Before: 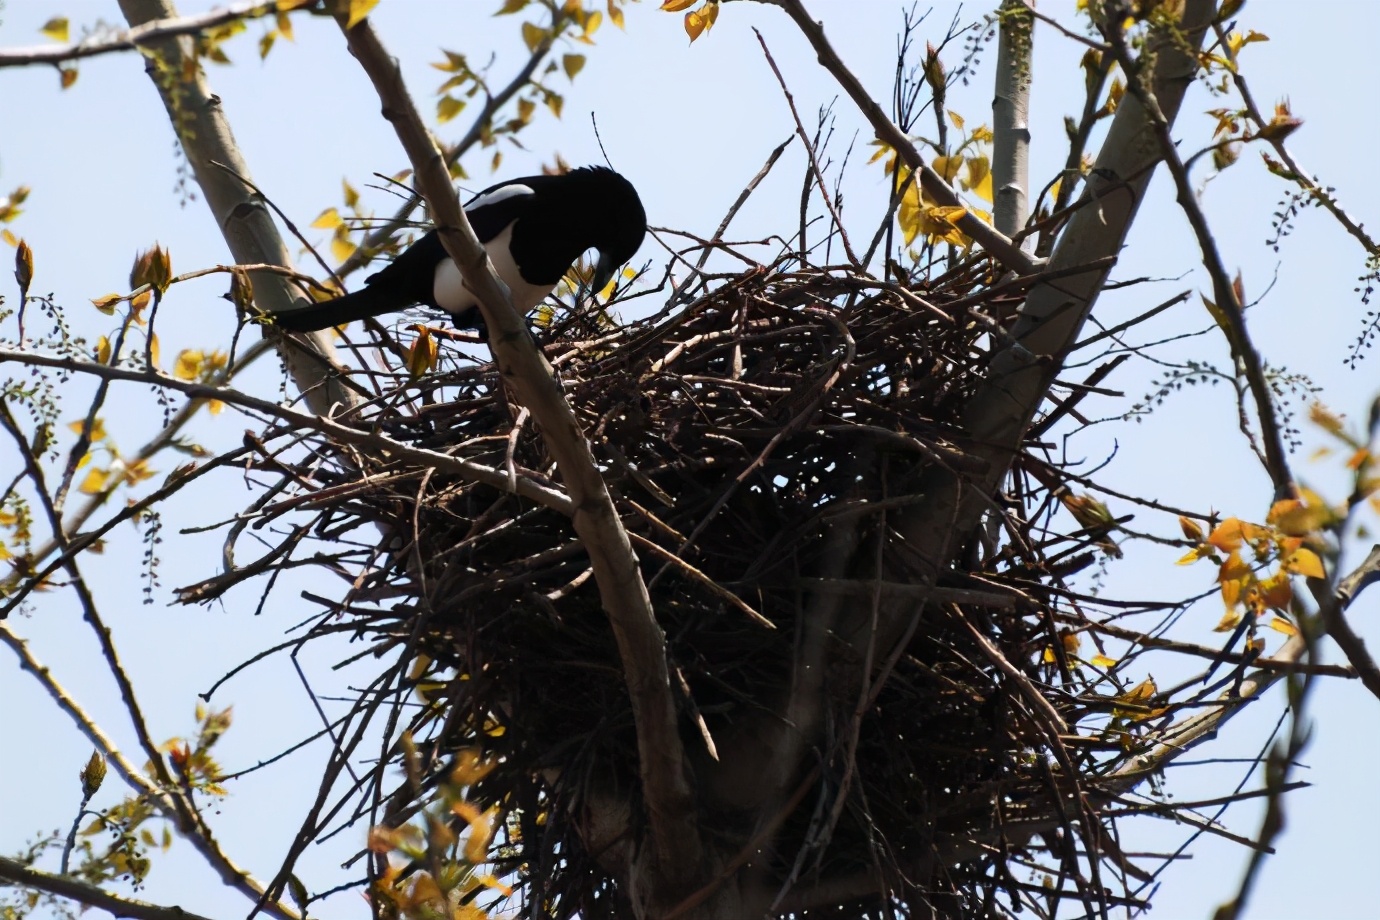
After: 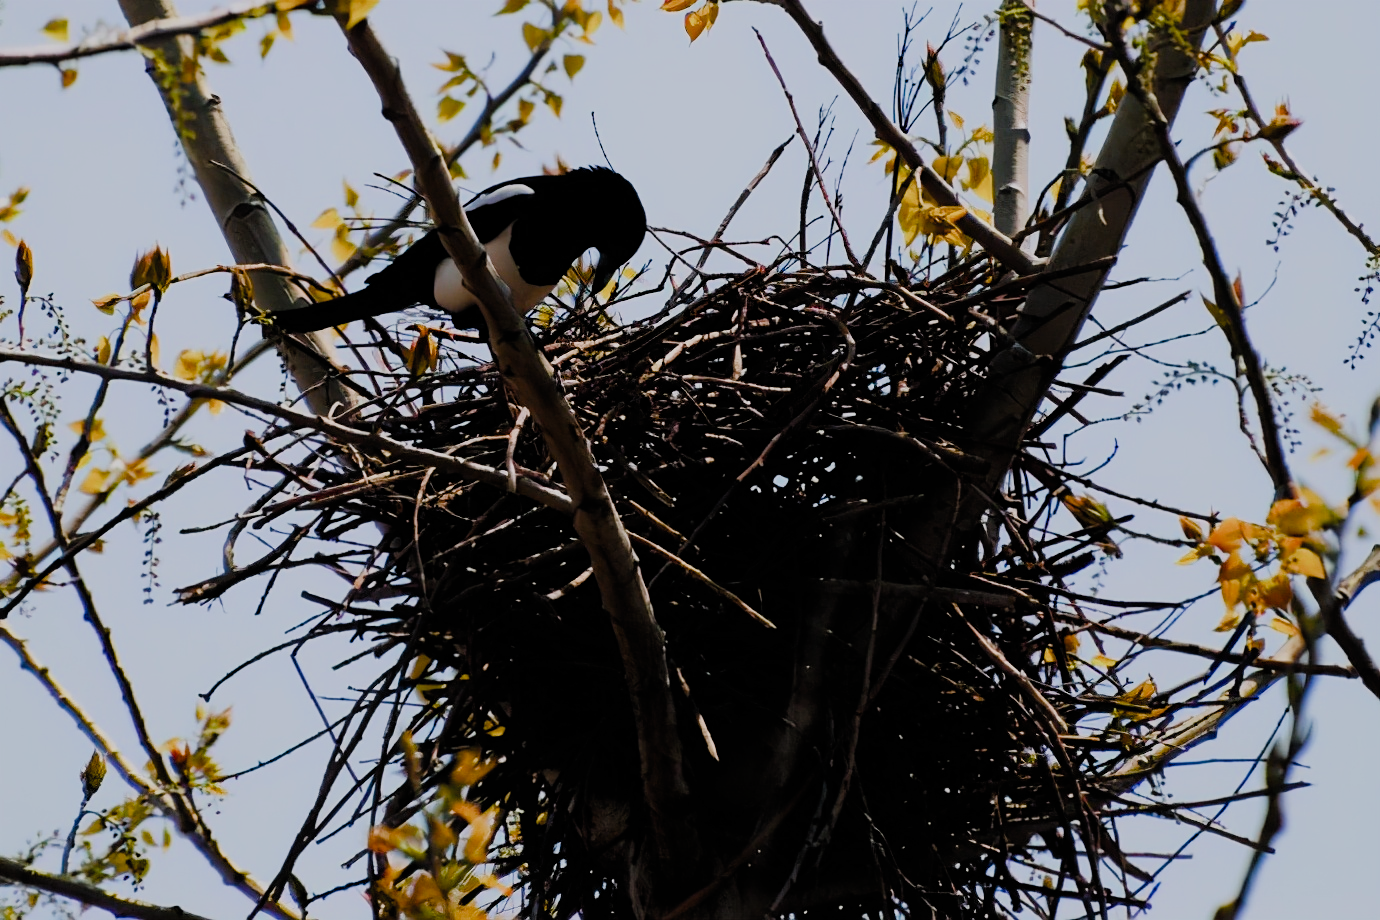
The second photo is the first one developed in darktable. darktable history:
filmic rgb: black relative exposure -6.06 EV, white relative exposure 6.95 EV, threshold 2.96 EV, hardness 2.27, add noise in highlights 0.001, color science v3 (2019), use custom middle-gray values true, contrast in highlights soft, enable highlight reconstruction true
sharpen: amount 0.204
color balance rgb: highlights gain › chroma 0.283%, highlights gain › hue 329.75°, linear chroma grading › global chroma 15.044%, perceptual saturation grading › global saturation 24.659%, perceptual saturation grading › highlights -50.672%, perceptual saturation grading › mid-tones 19.138%, perceptual saturation grading › shadows 60.479%
